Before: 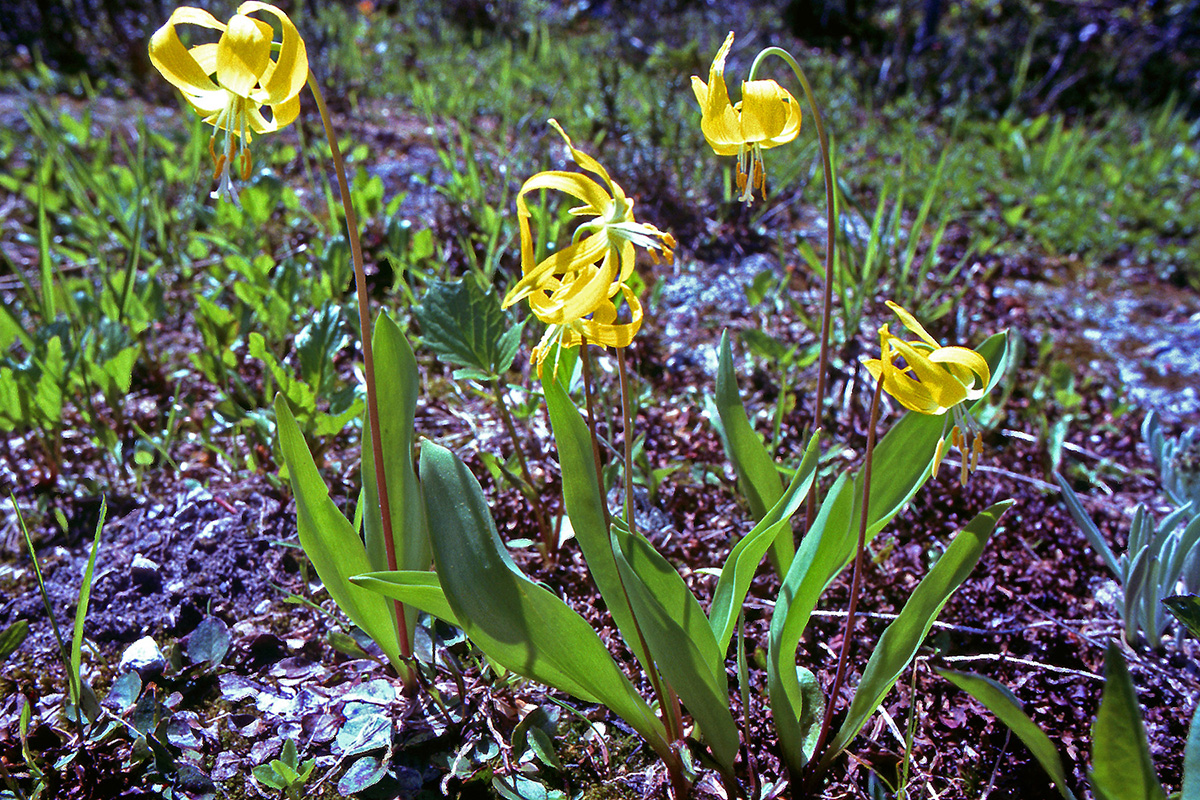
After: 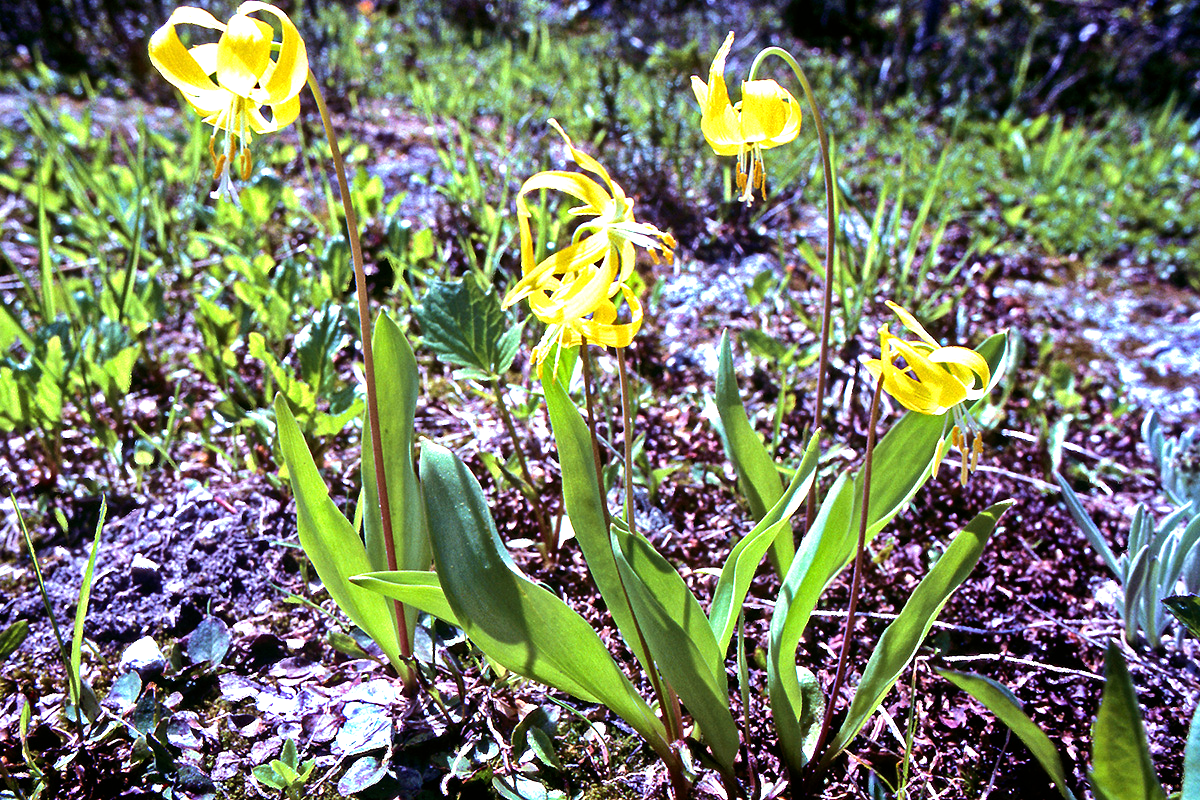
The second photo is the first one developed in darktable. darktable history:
velvia: on, module defaults
tone equalizer: -8 EV -1.08 EV, -7 EV -1.01 EV, -6 EV -0.867 EV, -5 EV -0.578 EV, -3 EV 0.578 EV, -2 EV 0.867 EV, -1 EV 1.01 EV, +0 EV 1.08 EV, edges refinement/feathering 500, mask exposure compensation -1.57 EV, preserve details no
